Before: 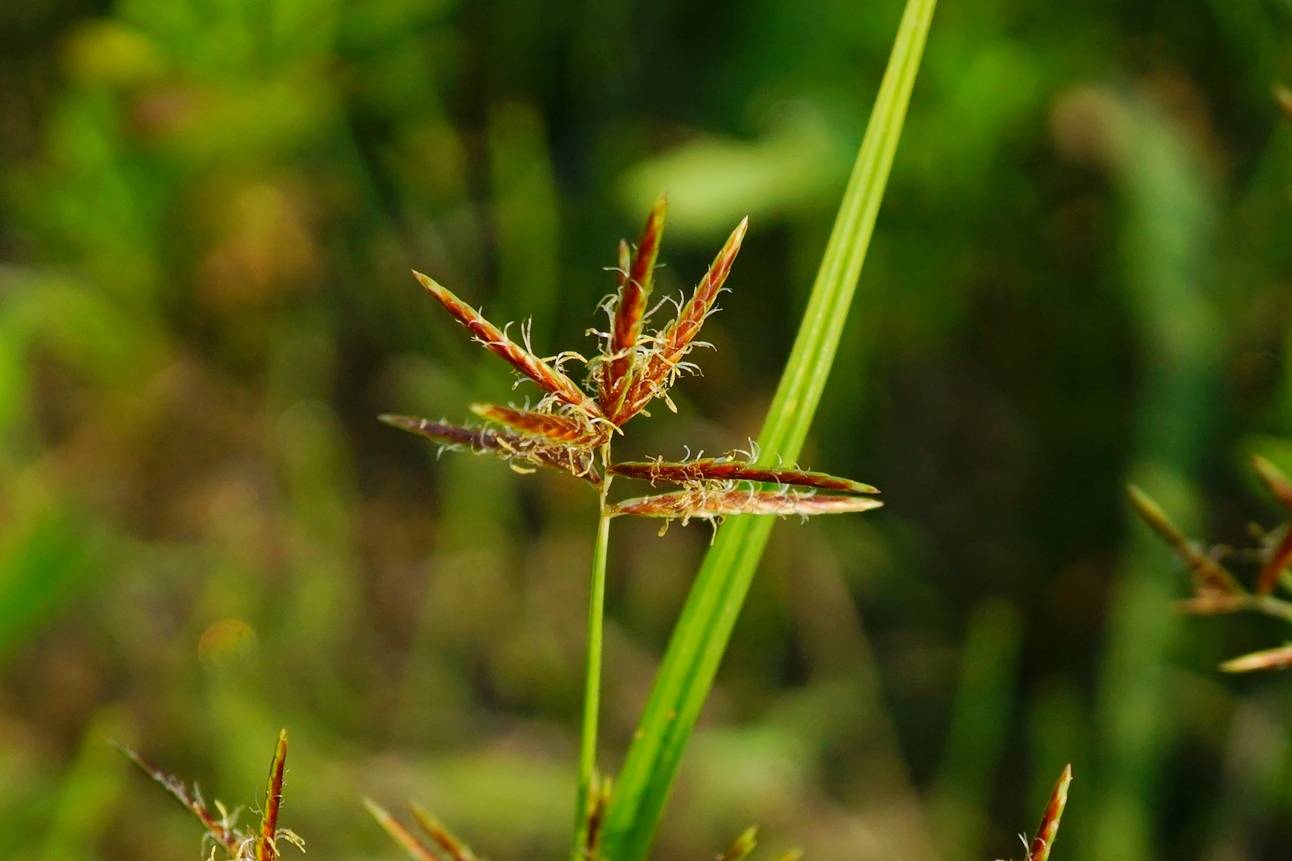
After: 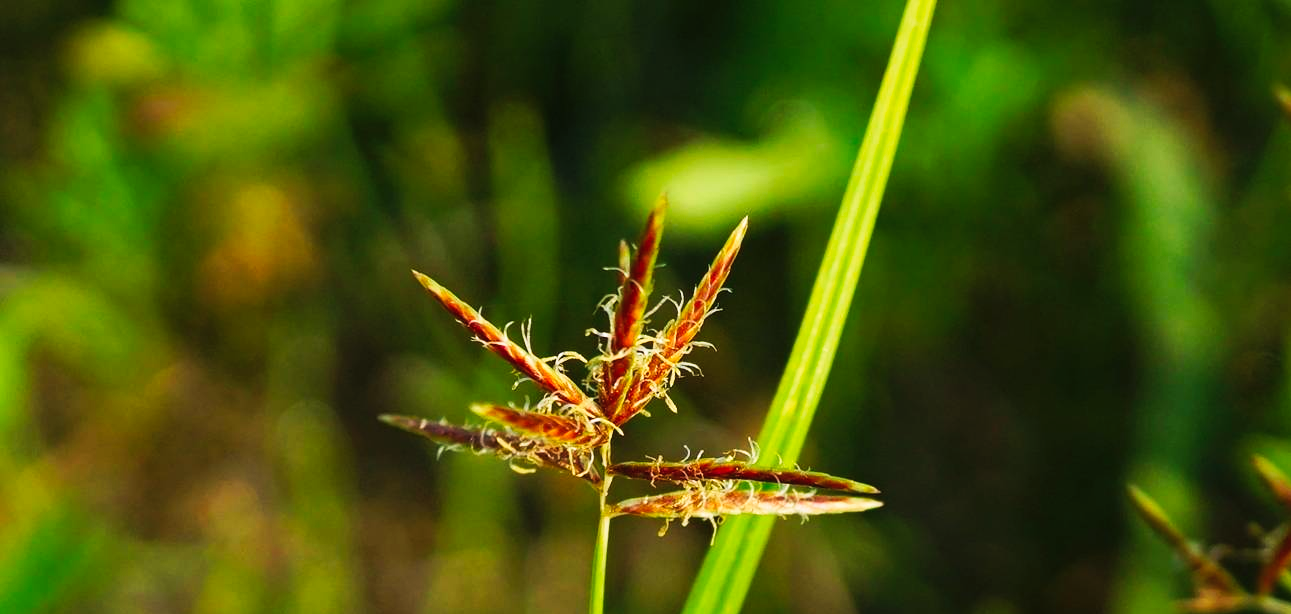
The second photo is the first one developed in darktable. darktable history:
crop: bottom 28.576%
tone curve: curves: ch0 [(0, 0) (0.003, 0.011) (0.011, 0.019) (0.025, 0.03) (0.044, 0.045) (0.069, 0.061) (0.1, 0.085) (0.136, 0.119) (0.177, 0.159) (0.224, 0.205) (0.277, 0.261) (0.335, 0.329) (0.399, 0.407) (0.468, 0.508) (0.543, 0.606) (0.623, 0.71) (0.709, 0.815) (0.801, 0.903) (0.898, 0.957) (1, 1)], preserve colors none
